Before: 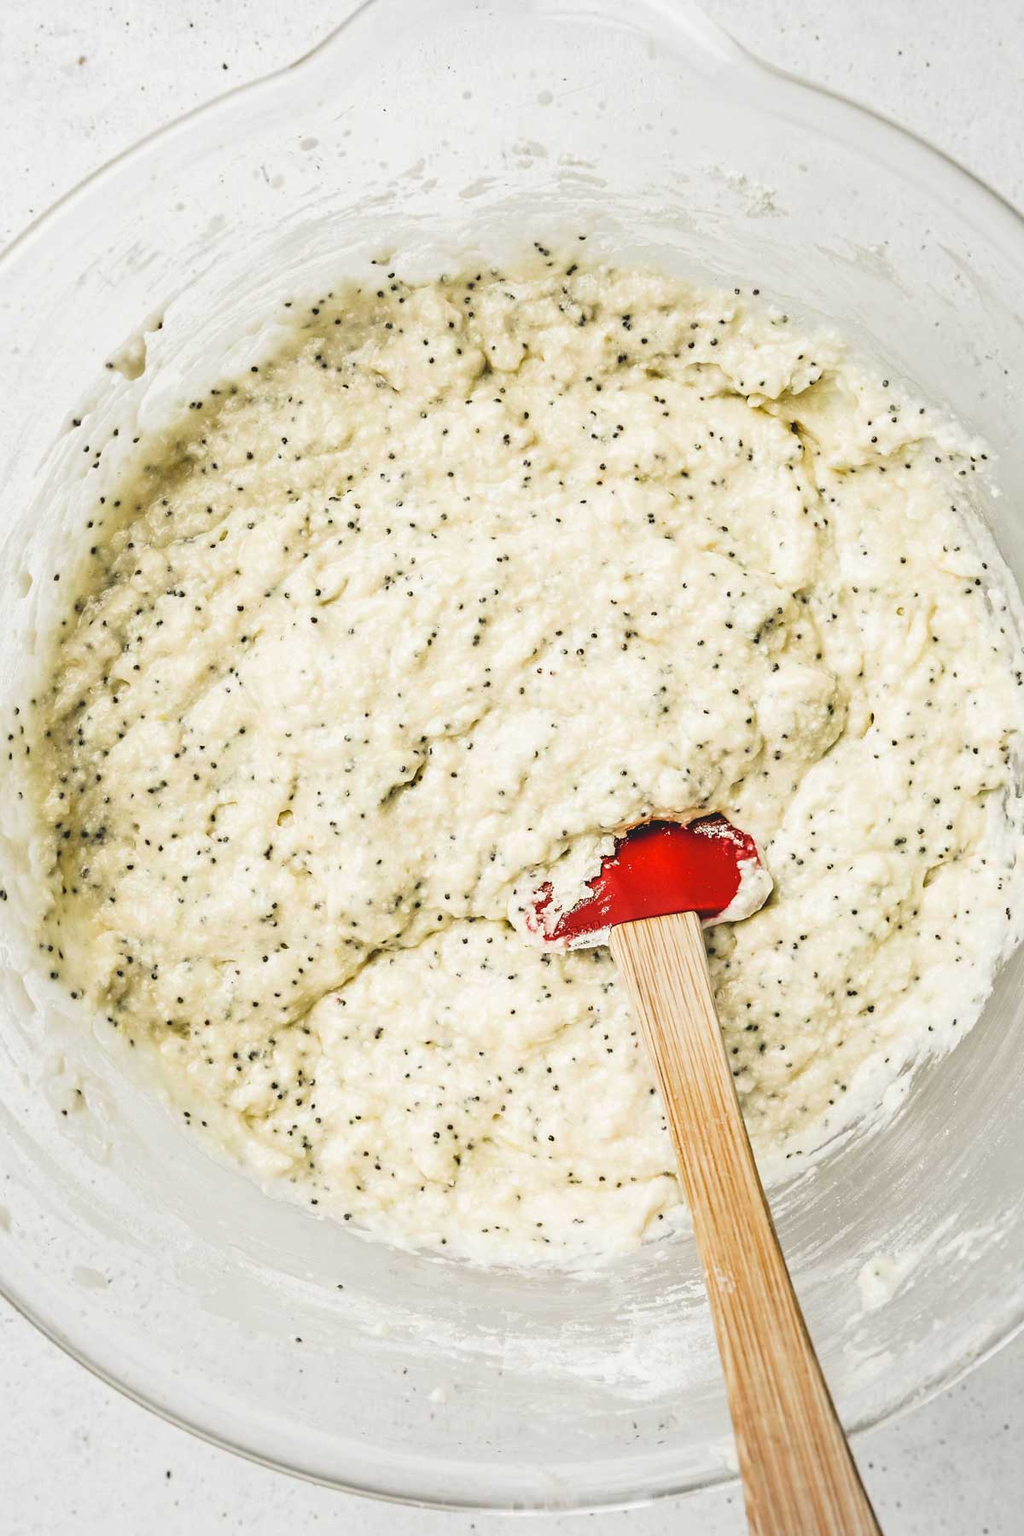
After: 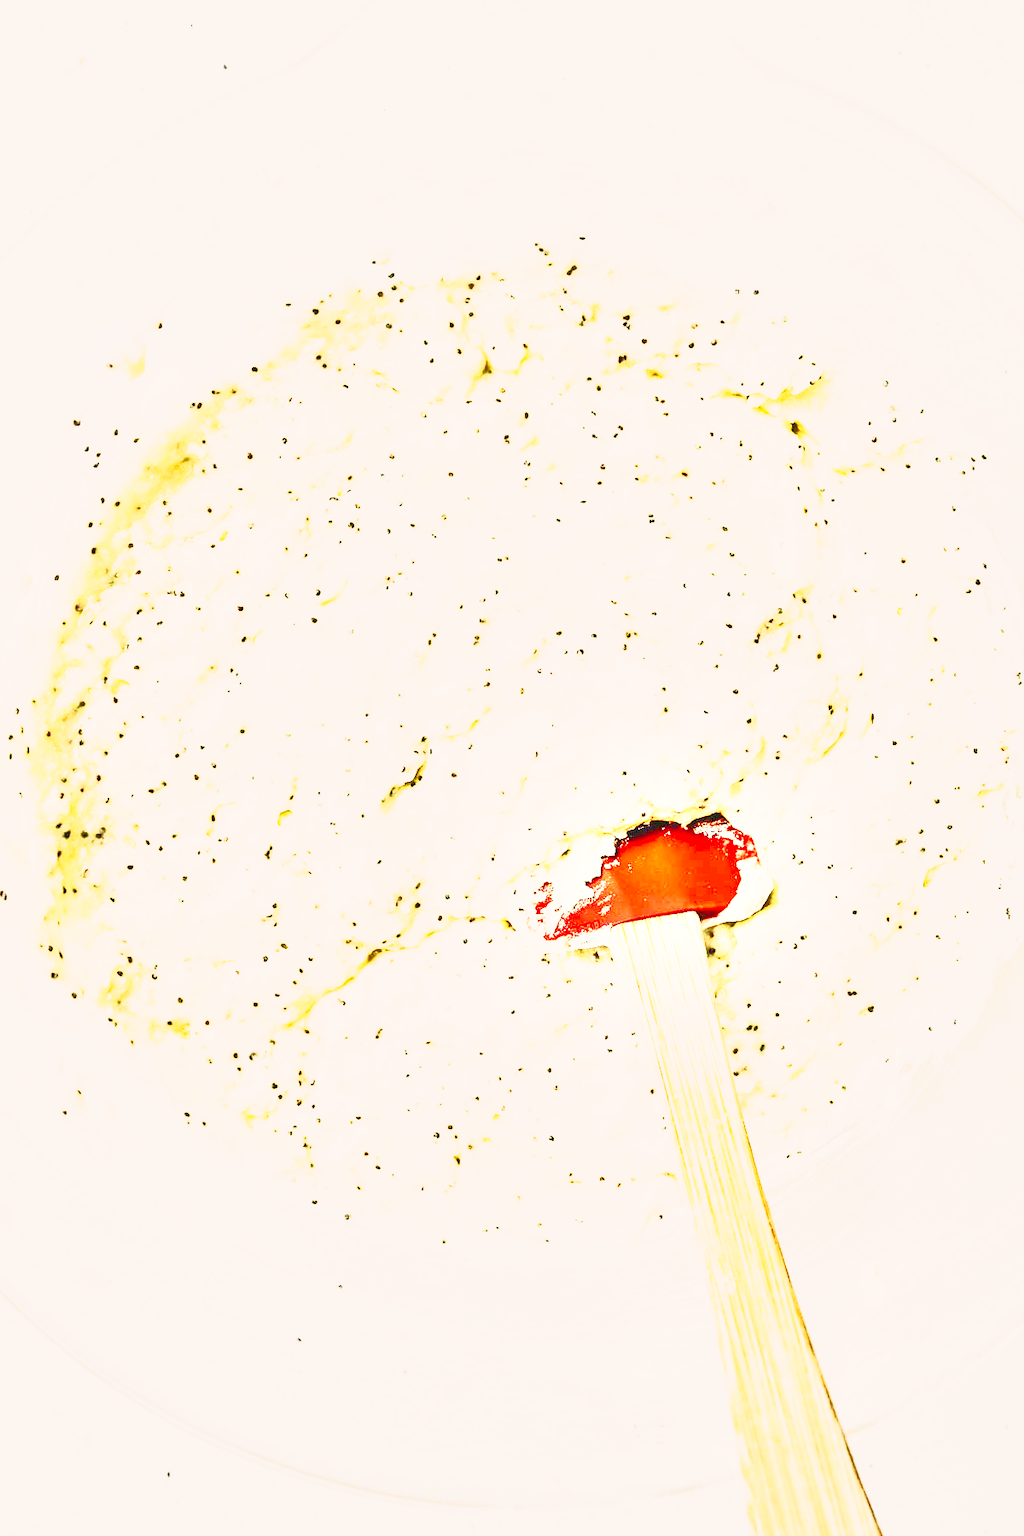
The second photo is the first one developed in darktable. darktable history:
white balance: emerald 1
base curve: curves: ch0 [(0, 0) (0.007, 0.004) (0.027, 0.03) (0.046, 0.07) (0.207, 0.54) (0.442, 0.872) (0.673, 0.972) (1, 1)], preserve colors none
tone curve: curves: ch0 [(0, 0.015) (0.091, 0.055) (0.184, 0.159) (0.304, 0.382) (0.492, 0.579) (0.628, 0.755) (0.832, 0.932) (0.984, 0.963)]; ch1 [(0, 0) (0.34, 0.235) (0.493, 0.5) (0.554, 0.56) (0.764, 0.815) (1, 1)]; ch2 [(0, 0) (0.44, 0.458) (0.476, 0.477) (0.542, 0.586) (0.674, 0.724) (1, 1)], color space Lab, independent channels, preserve colors none
exposure: exposure 0.935 EV, compensate highlight preservation false
local contrast: mode bilateral grid, contrast 44, coarseness 69, detail 214%, midtone range 0.2
